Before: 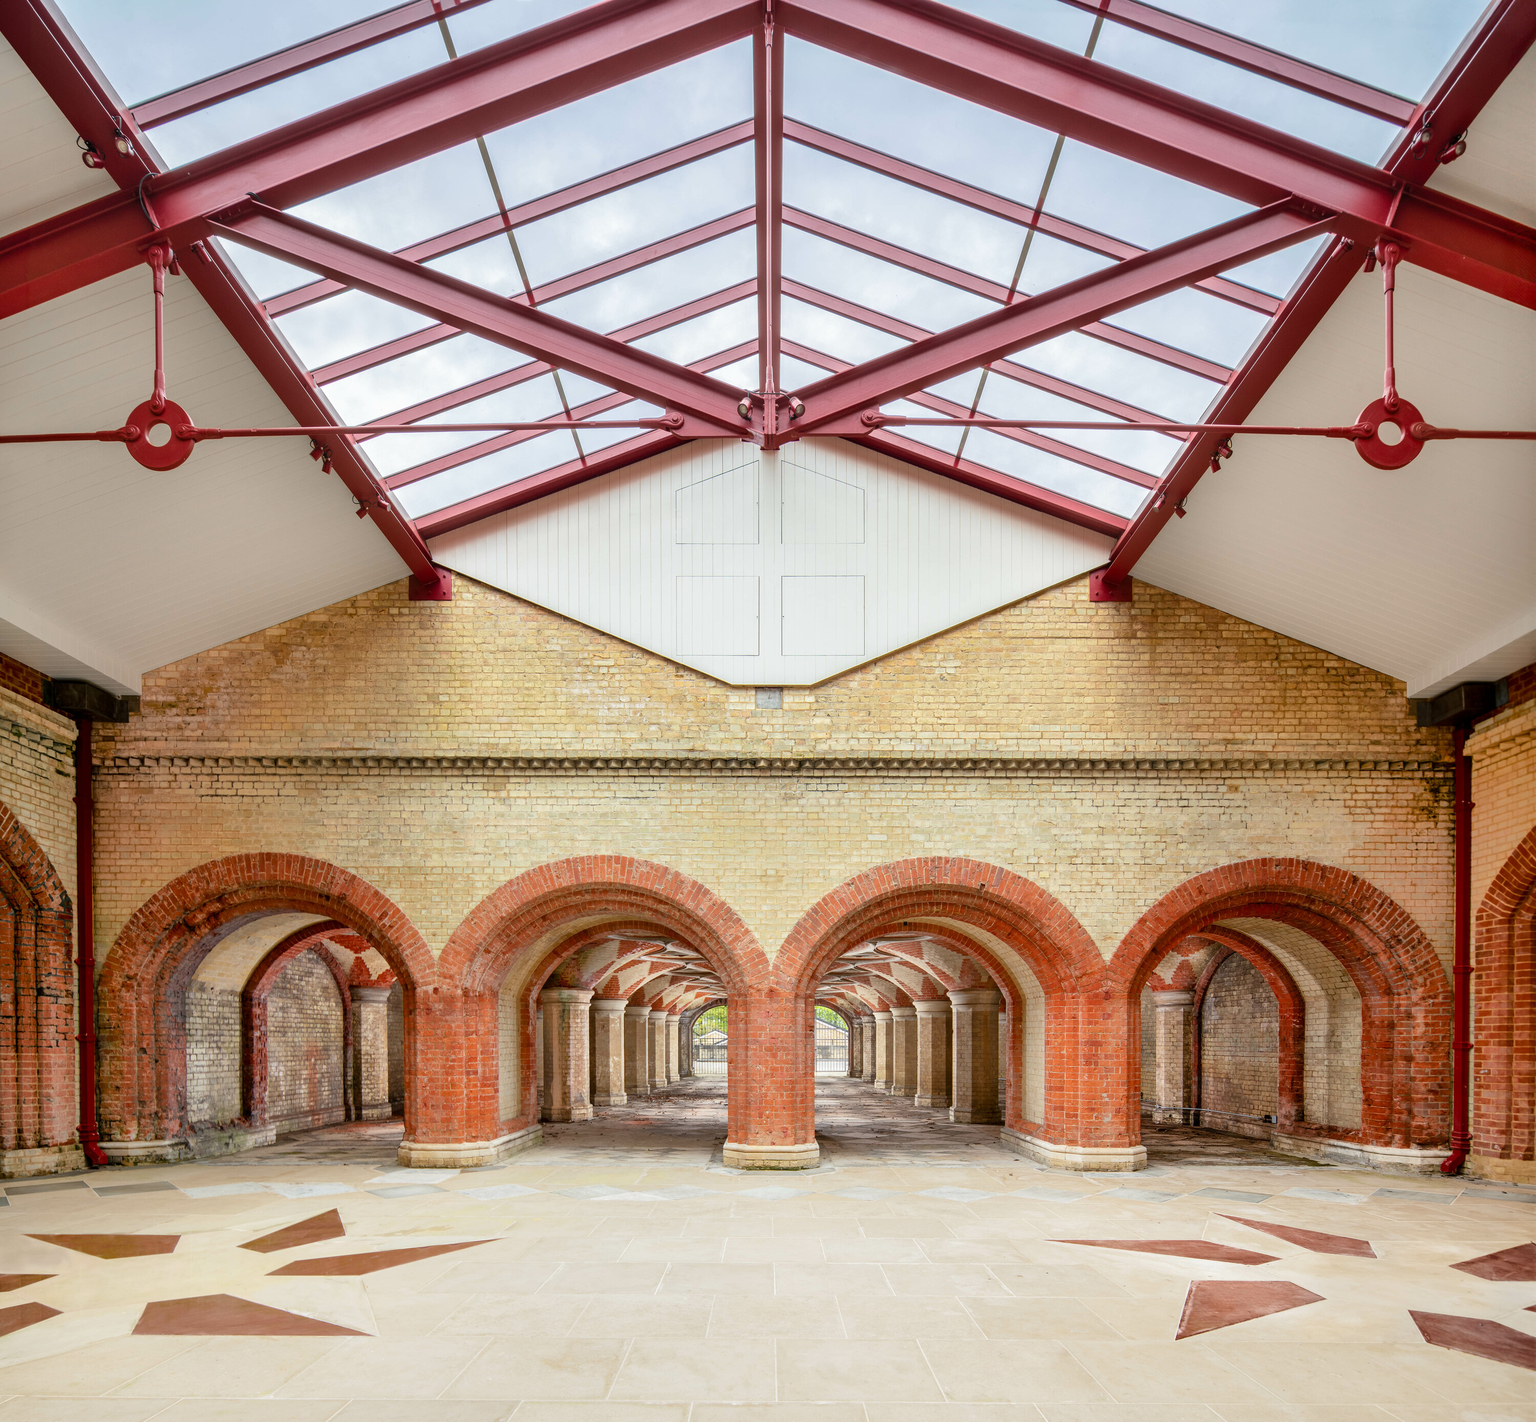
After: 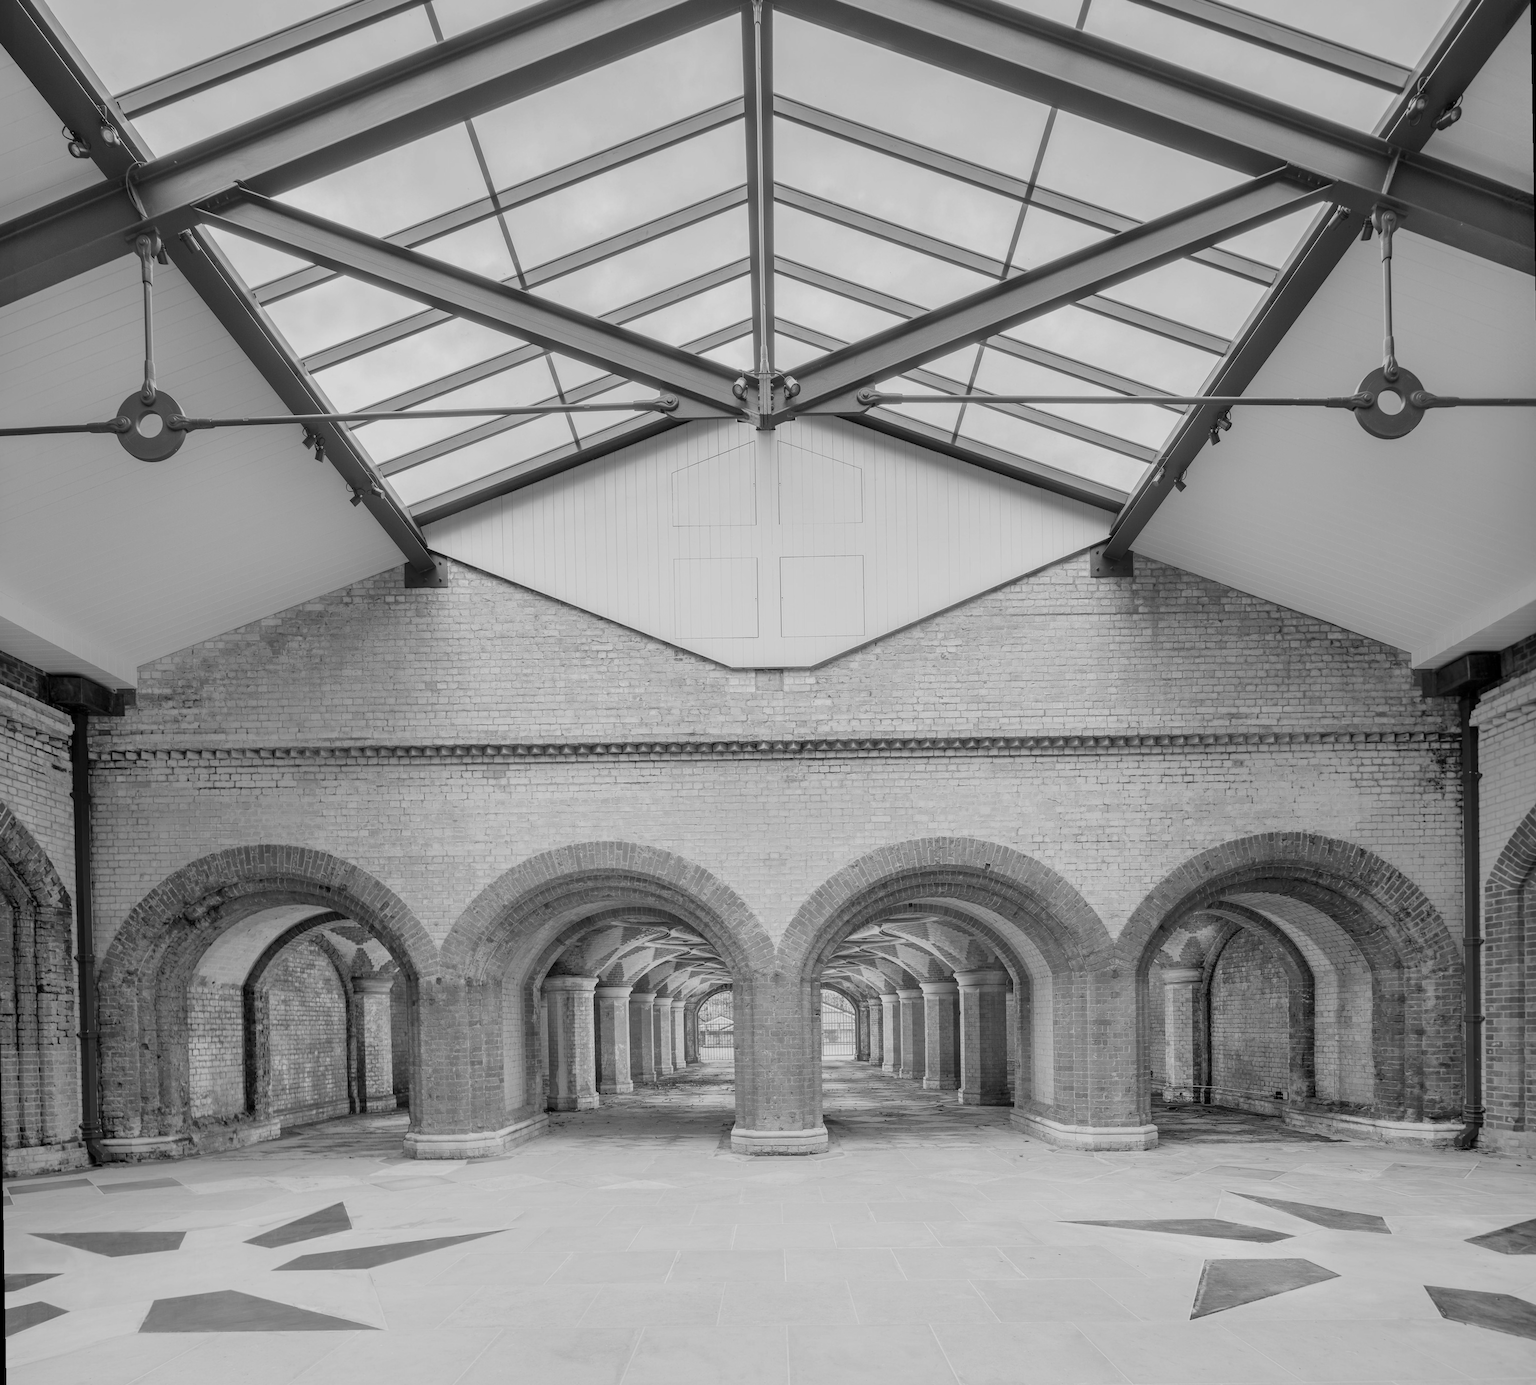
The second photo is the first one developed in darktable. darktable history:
rotate and perspective: rotation -1°, crop left 0.011, crop right 0.989, crop top 0.025, crop bottom 0.975
monochrome: on, module defaults
color balance rgb: shadows lift › chroma 1%, shadows lift › hue 113°, highlights gain › chroma 0.2%, highlights gain › hue 333°, perceptual saturation grading › global saturation 20%, perceptual saturation grading › highlights -50%, perceptual saturation grading › shadows 25%, contrast -20%
color balance: output saturation 120%
